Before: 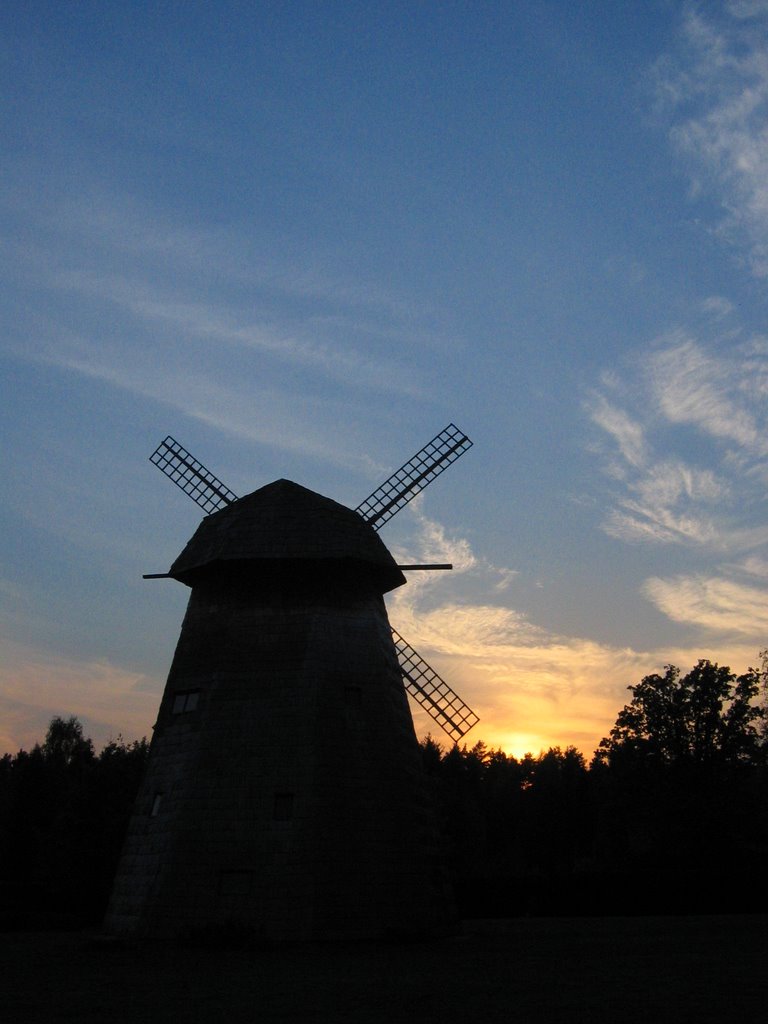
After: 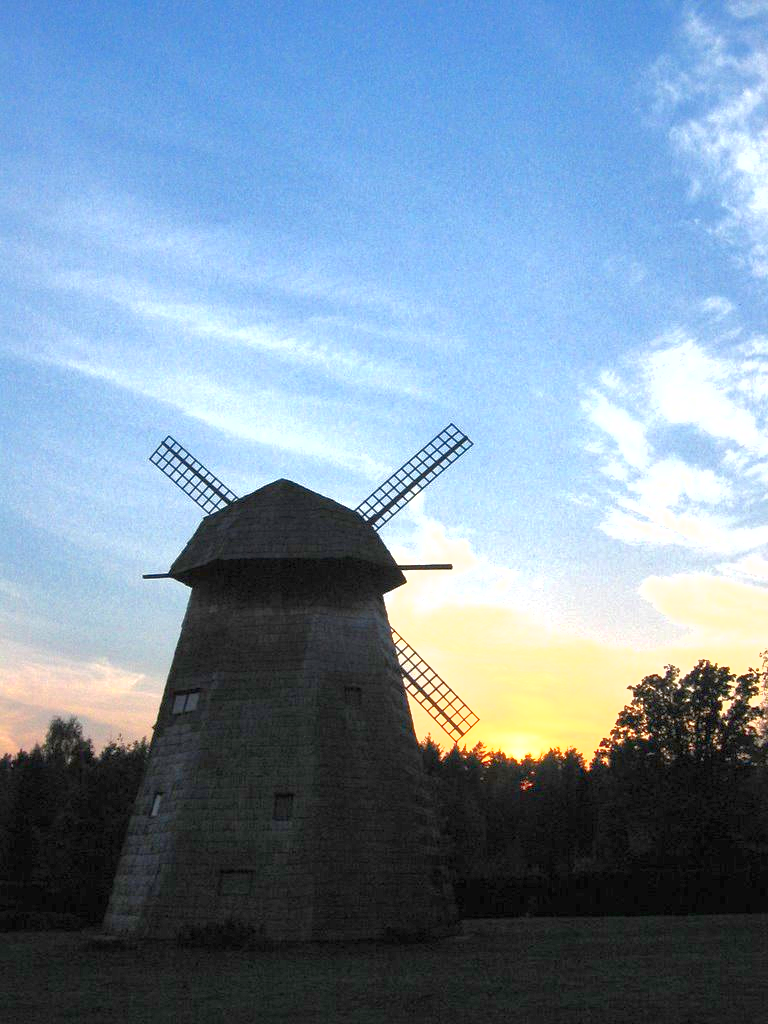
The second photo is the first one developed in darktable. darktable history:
exposure: black level correction 0, exposure 1.908 EV, compensate highlight preservation false
shadows and highlights: highlights color adjustment 0.674%
